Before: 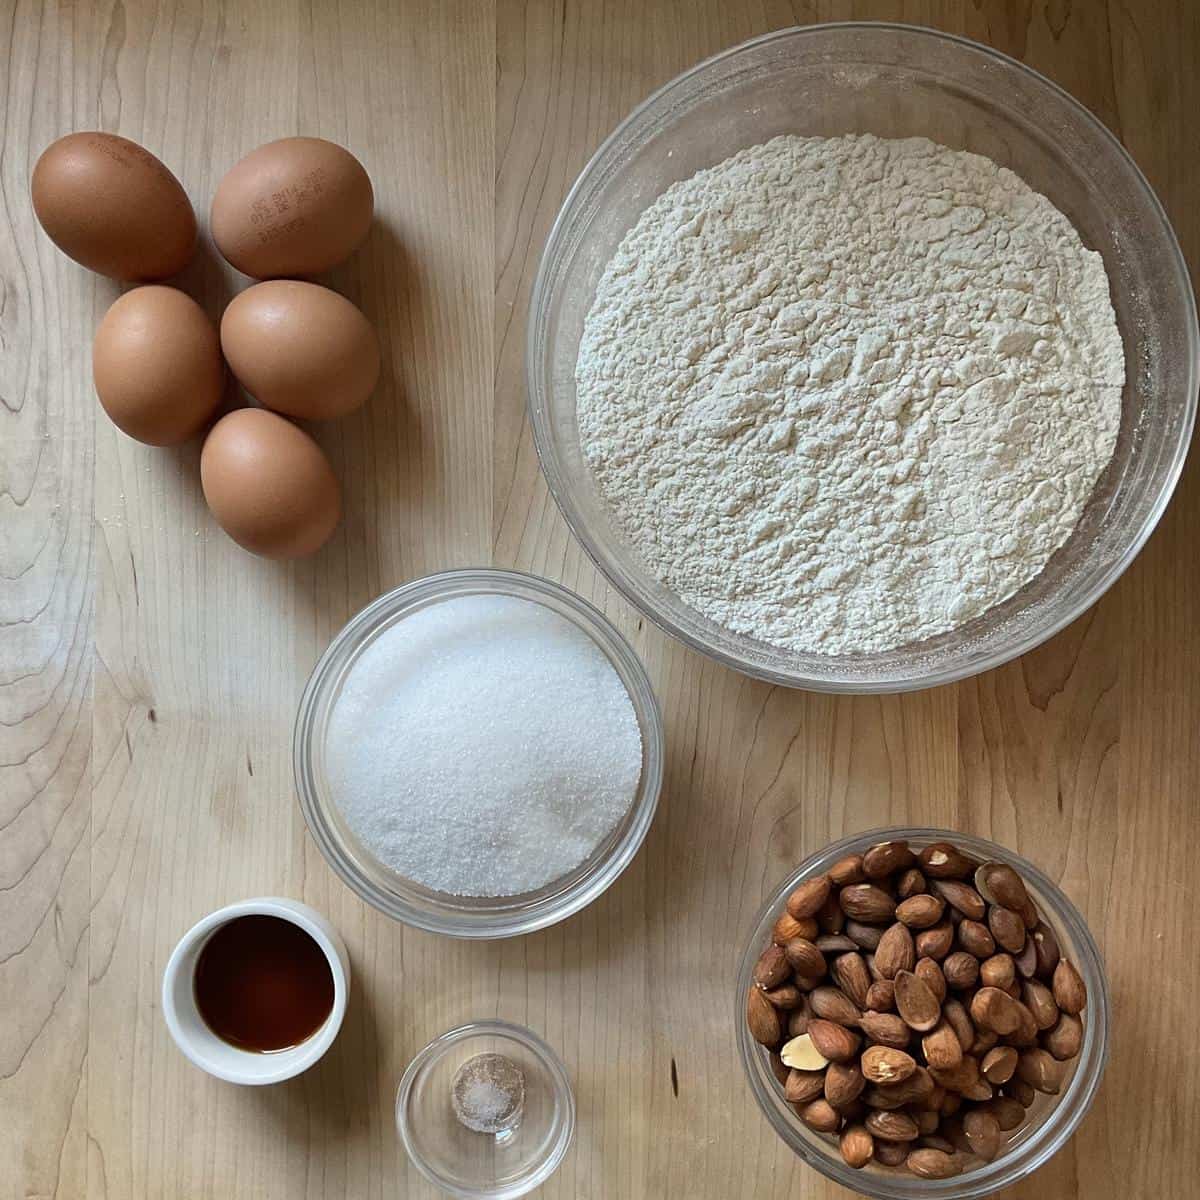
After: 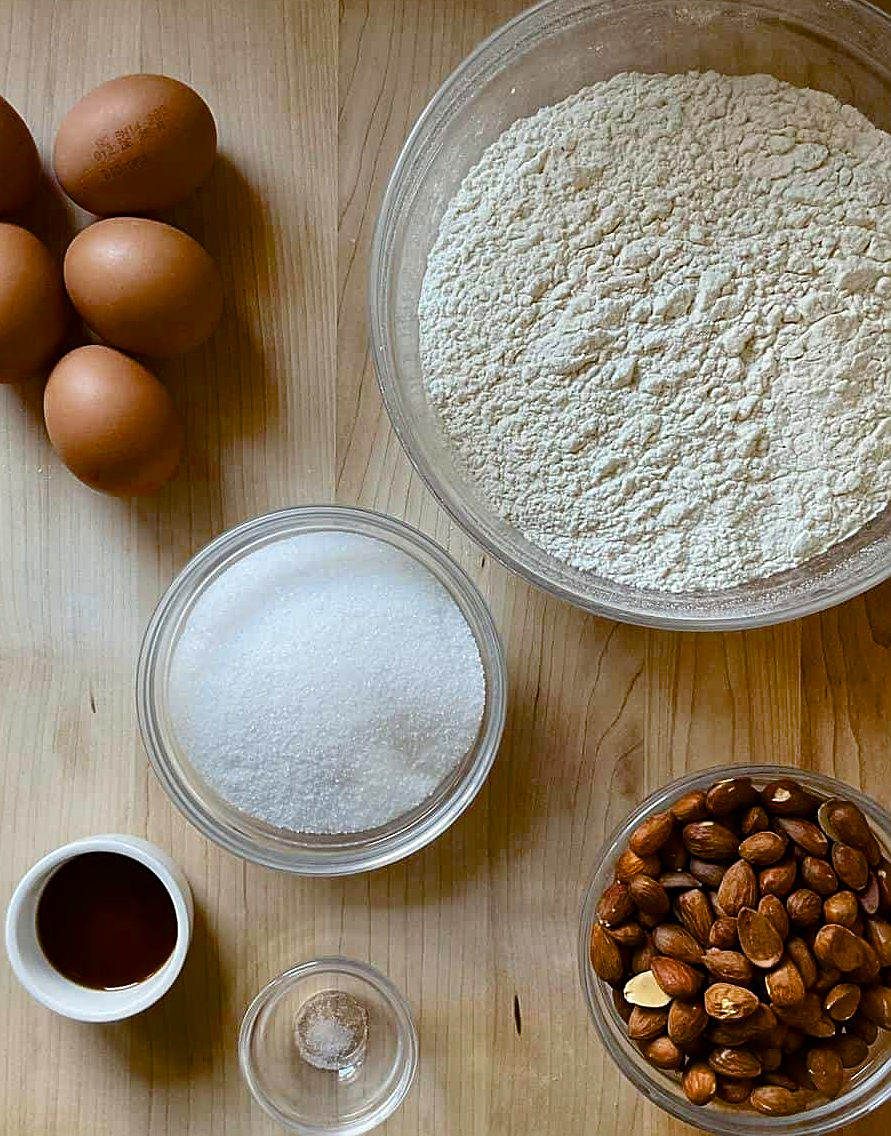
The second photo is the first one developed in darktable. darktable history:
crop and rotate: left 13.124%, top 5.257%, right 12.593%
color balance rgb: perceptual saturation grading › global saturation 35.14%, perceptual saturation grading › highlights -29.831%, perceptual saturation grading › shadows 35.575%, saturation formula JzAzBz (2021)
sharpen: on, module defaults
